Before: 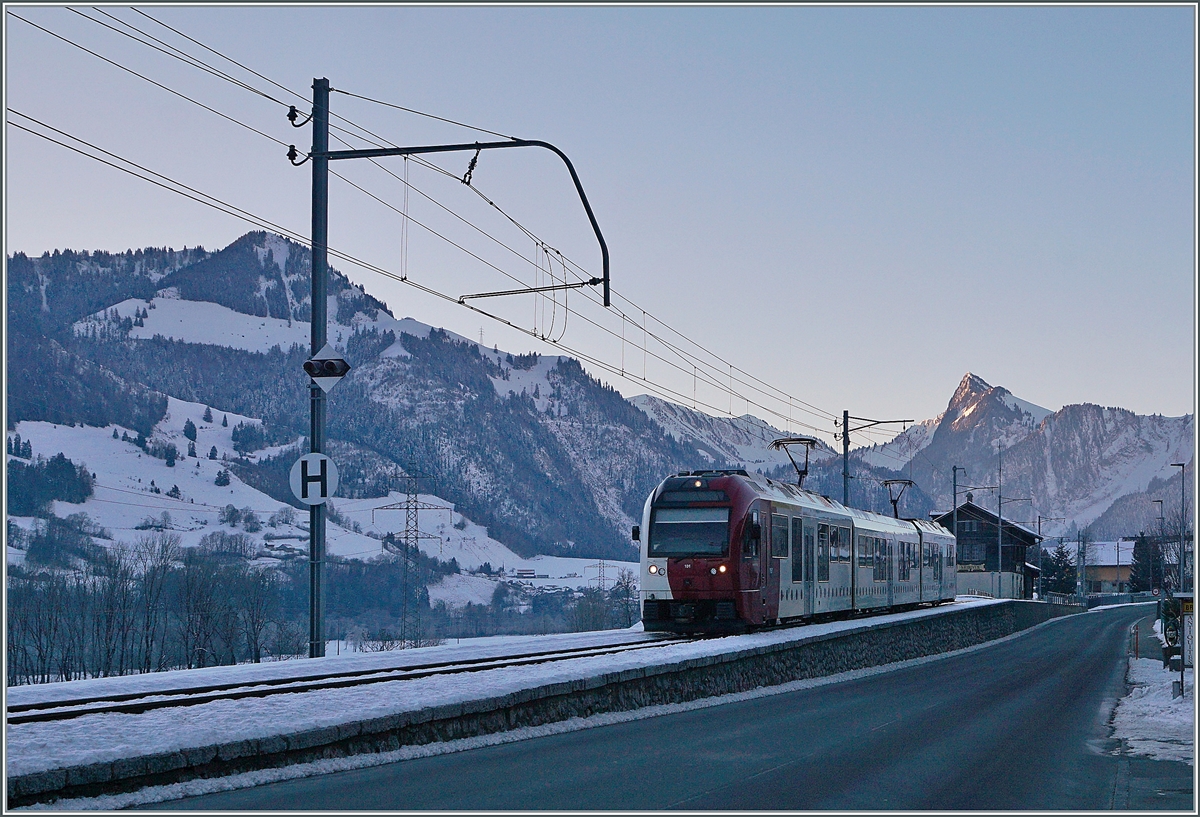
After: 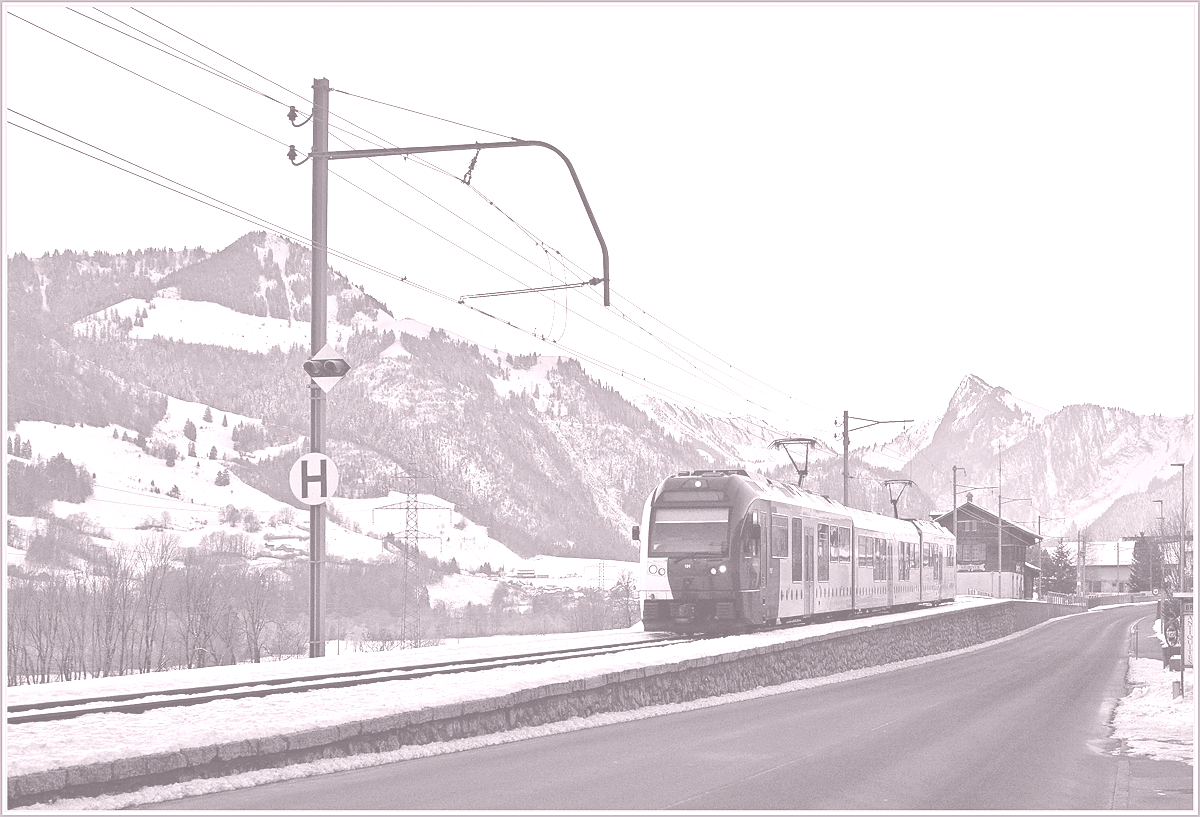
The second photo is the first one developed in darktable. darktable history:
exposure: compensate highlight preservation false
colorize: hue 25.2°, saturation 83%, source mix 82%, lightness 79%, version 1
